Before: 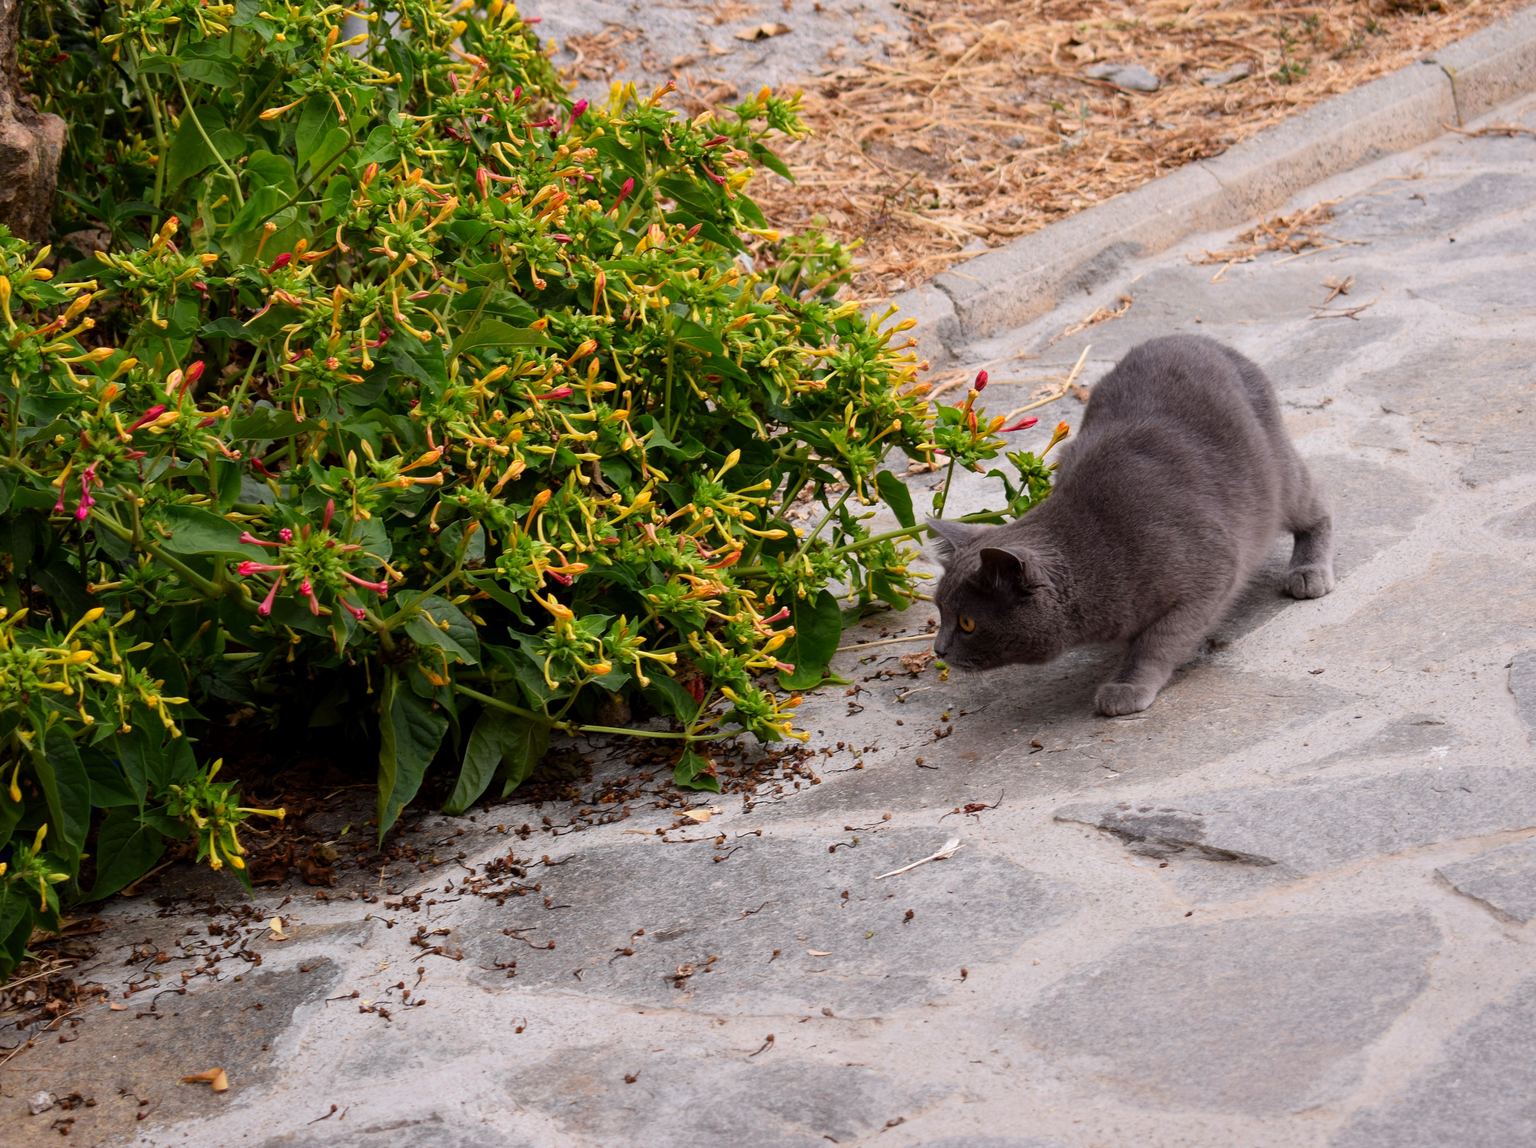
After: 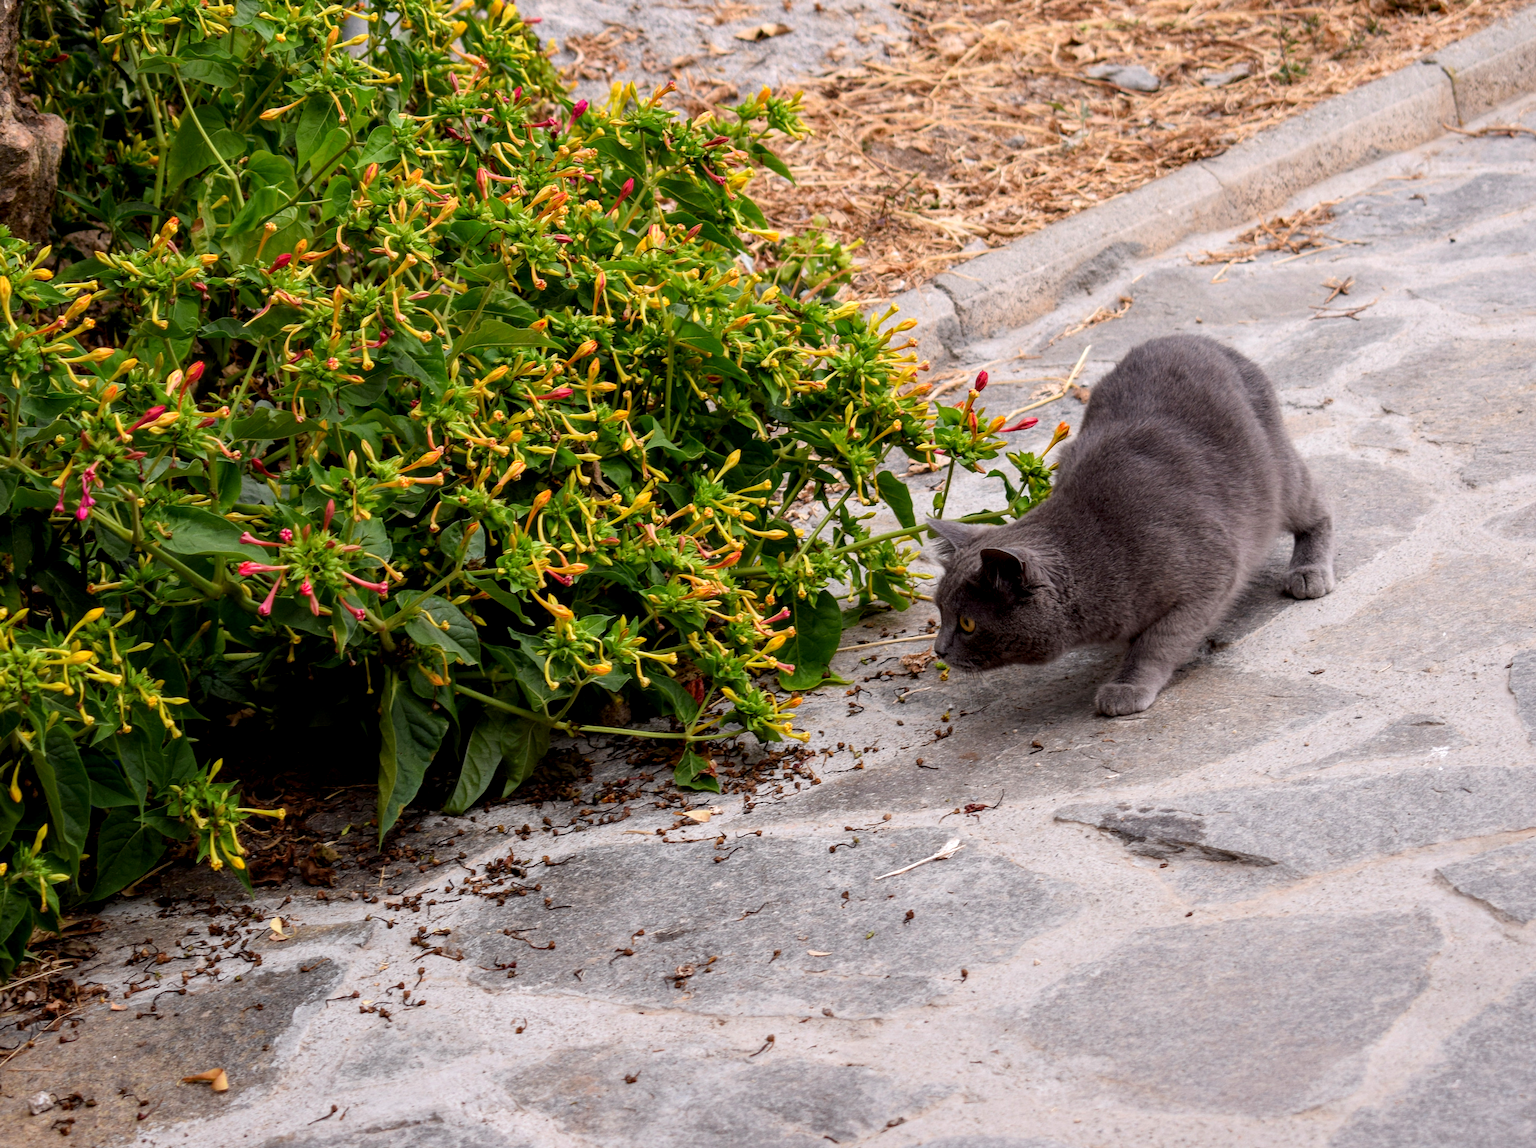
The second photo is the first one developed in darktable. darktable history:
exposure: black level correction 0.002, exposure 0.145 EV, compensate highlight preservation false
local contrast: on, module defaults
